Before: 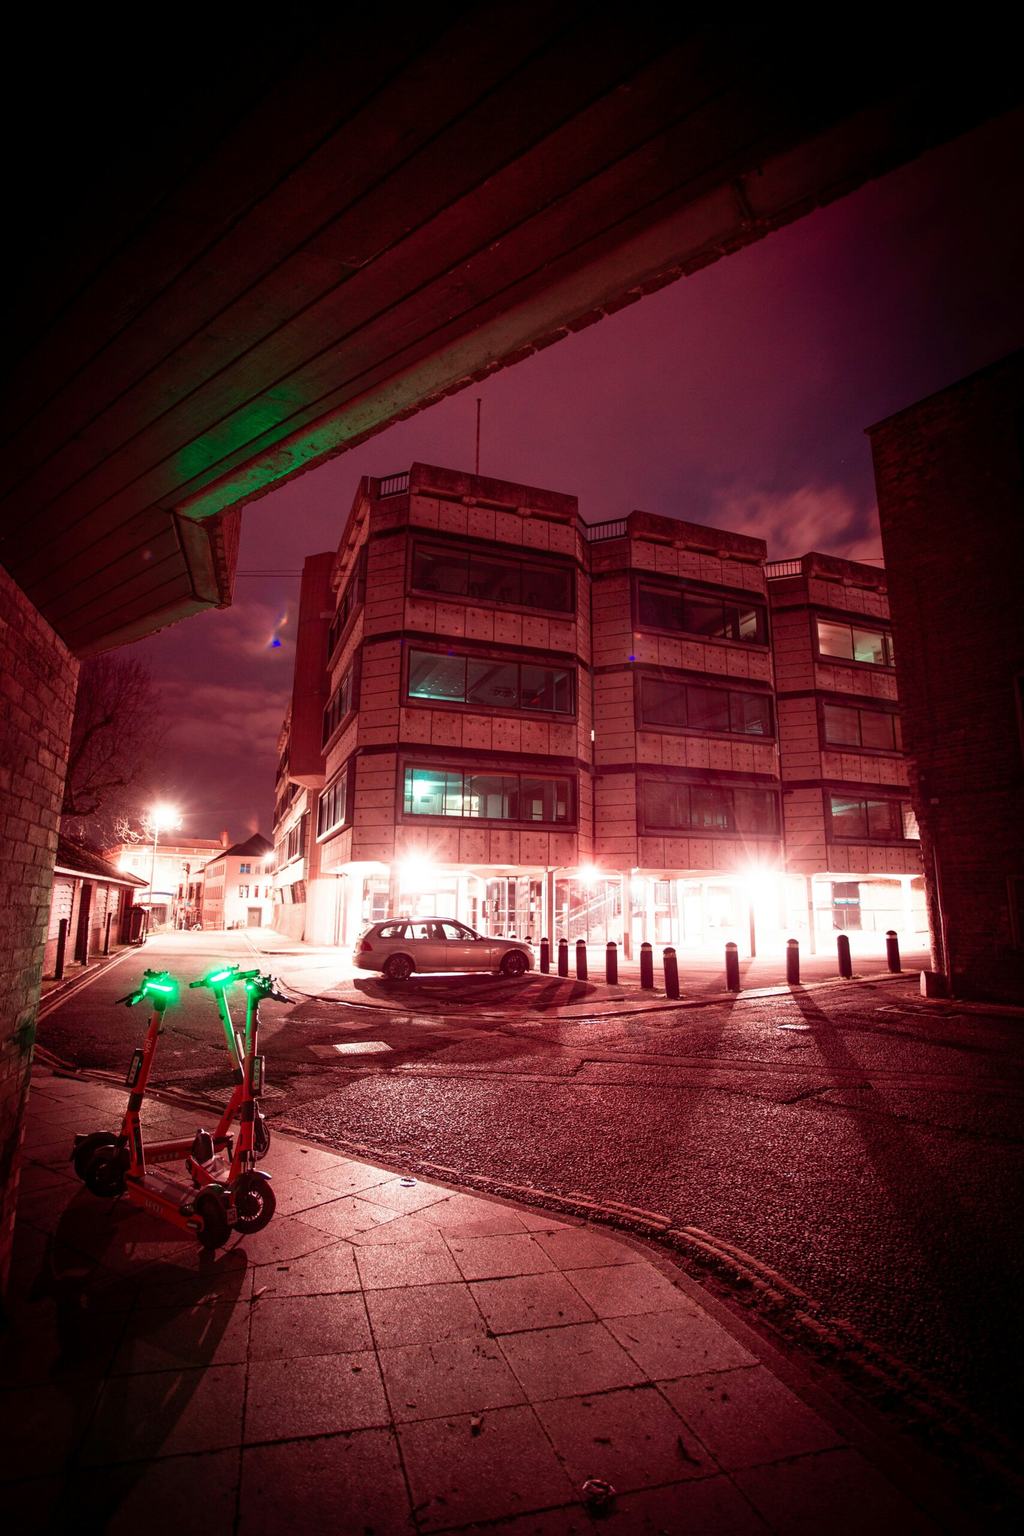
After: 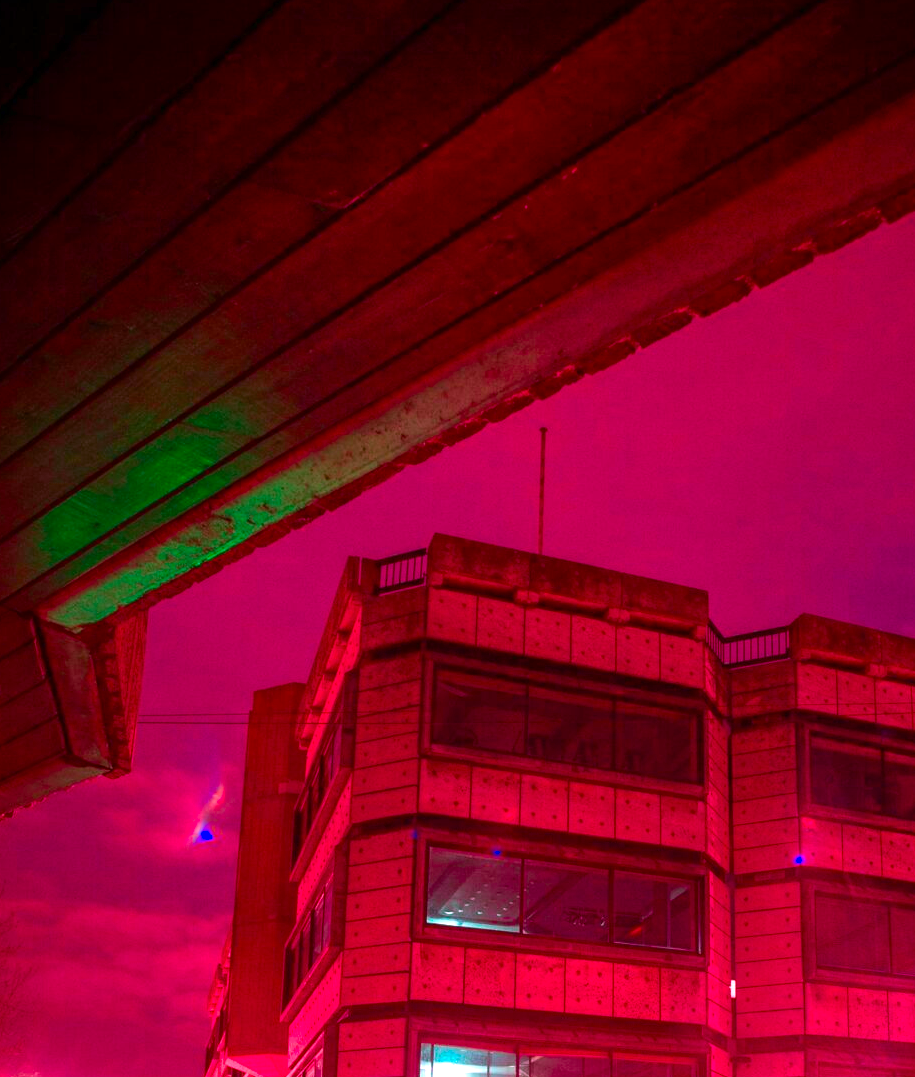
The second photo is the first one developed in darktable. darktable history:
exposure: exposure 0.606 EV, compensate exposure bias true, compensate highlight preservation false
color correction: highlights a* 19.33, highlights b* -11.34, saturation 1.7
crop: left 14.972%, top 9.284%, right 31.177%, bottom 48.626%
